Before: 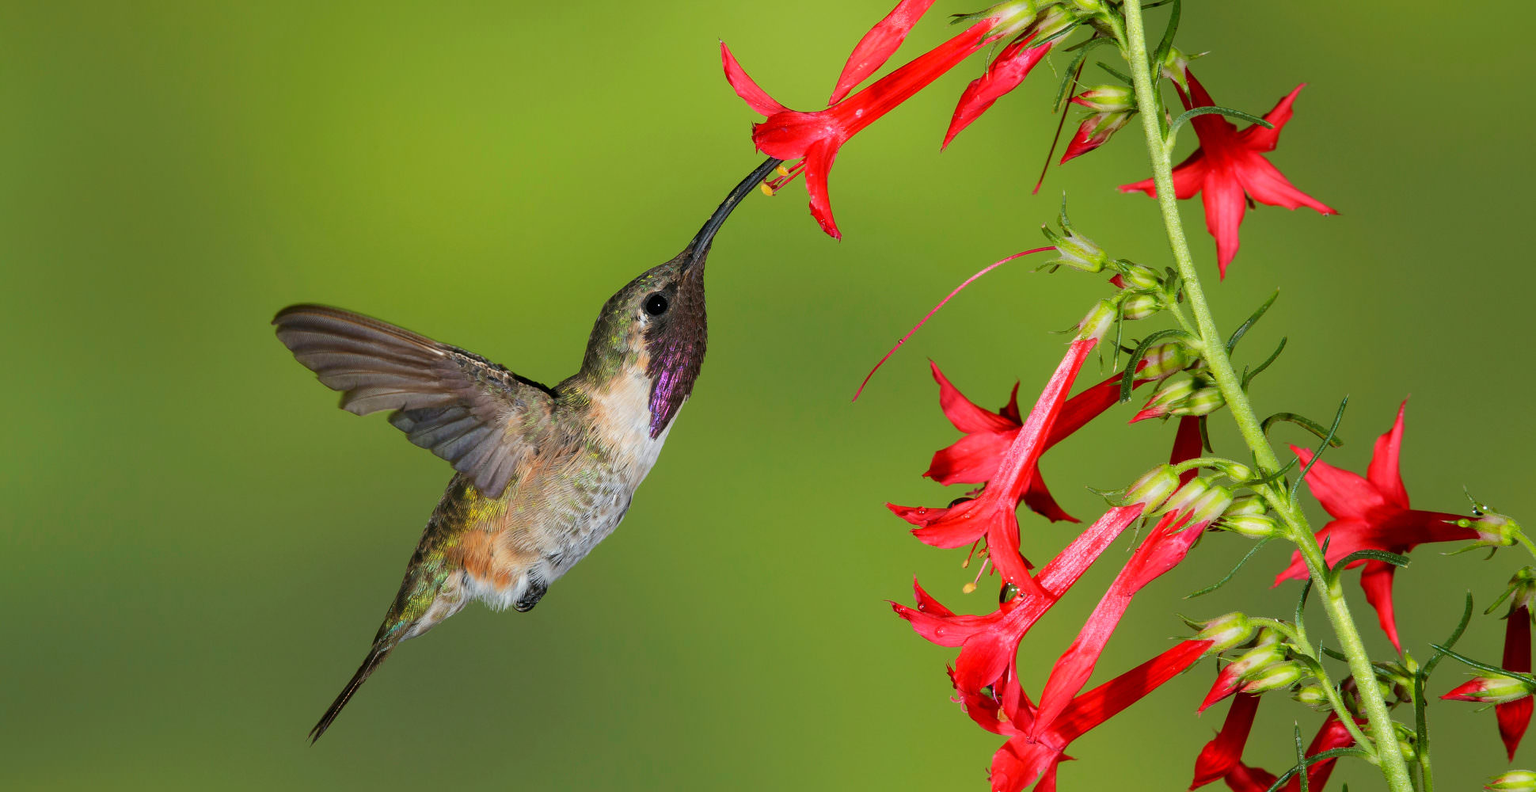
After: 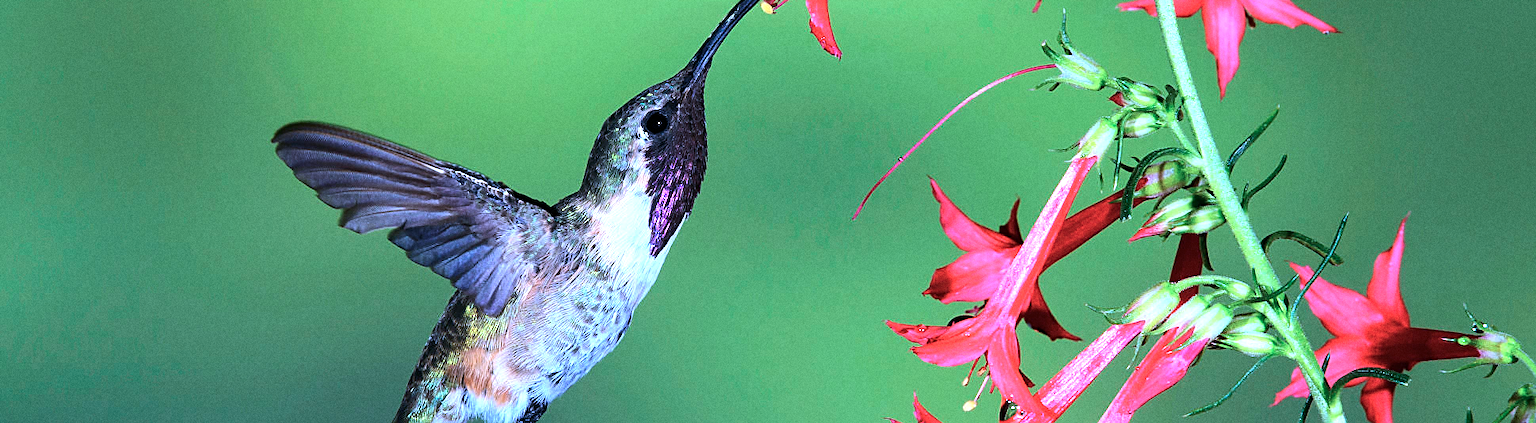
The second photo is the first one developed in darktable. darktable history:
white balance: red 1.066, blue 1.119
tone equalizer: -8 EV -1.08 EV, -7 EV -1.01 EV, -6 EV -0.867 EV, -5 EV -0.578 EV, -3 EV 0.578 EV, -2 EV 0.867 EV, -1 EV 1.01 EV, +0 EV 1.08 EV, edges refinement/feathering 500, mask exposure compensation -1.57 EV, preserve details no
crop and rotate: top 23.043%, bottom 23.437%
grain: on, module defaults
color balance rgb: on, module defaults
sharpen: on, module defaults
color calibration: illuminant as shot in camera, x 0.442, y 0.413, temperature 2903.13 K
